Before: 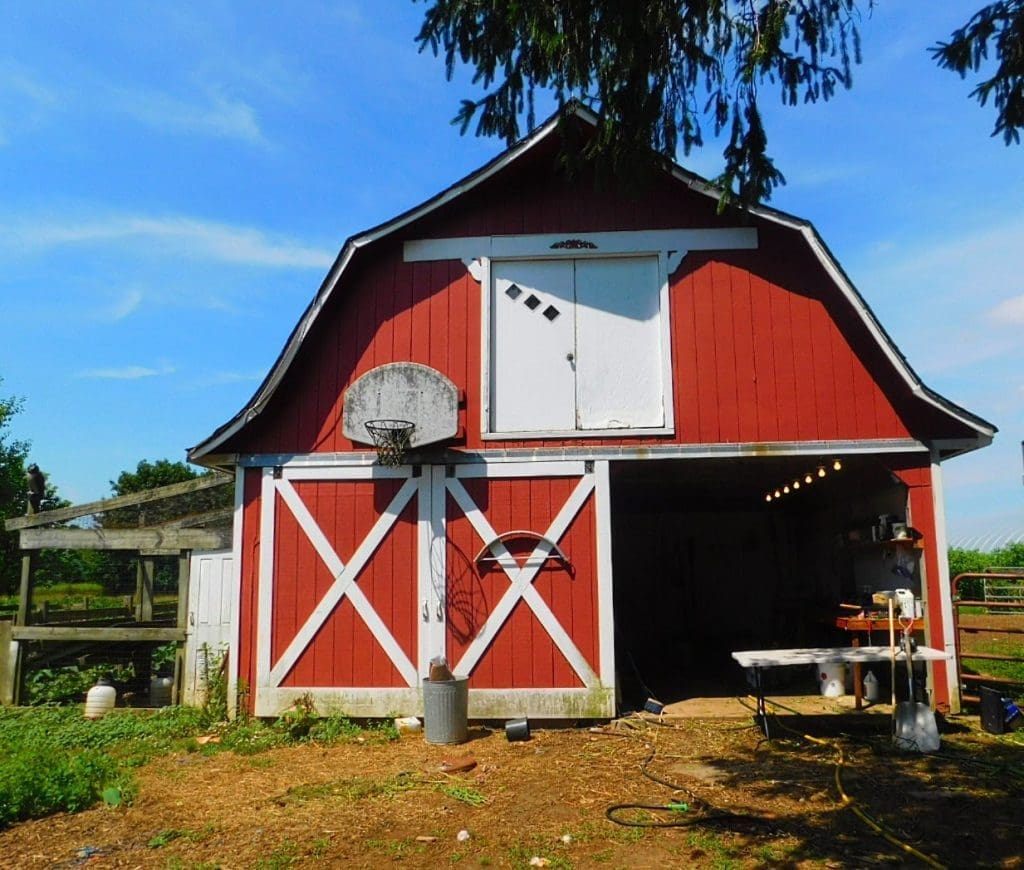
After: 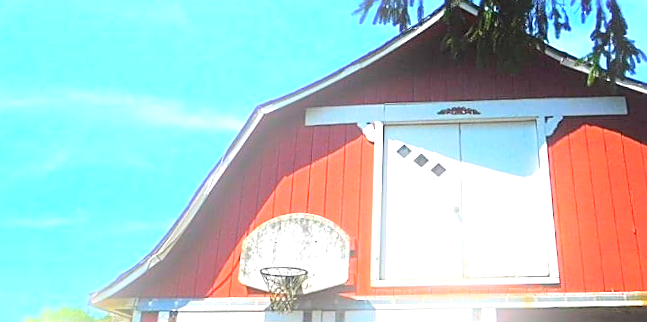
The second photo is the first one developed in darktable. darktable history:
bloom: size 13.65%, threshold 98.39%, strength 4.82%
sharpen: on, module defaults
exposure: black level correction 0.001, exposure 1.646 EV, compensate exposure bias true, compensate highlight preservation false
crop: left 0.579%, top 7.627%, right 23.167%, bottom 54.275%
rotate and perspective: rotation 0.72°, lens shift (vertical) -0.352, lens shift (horizontal) -0.051, crop left 0.152, crop right 0.859, crop top 0.019, crop bottom 0.964
